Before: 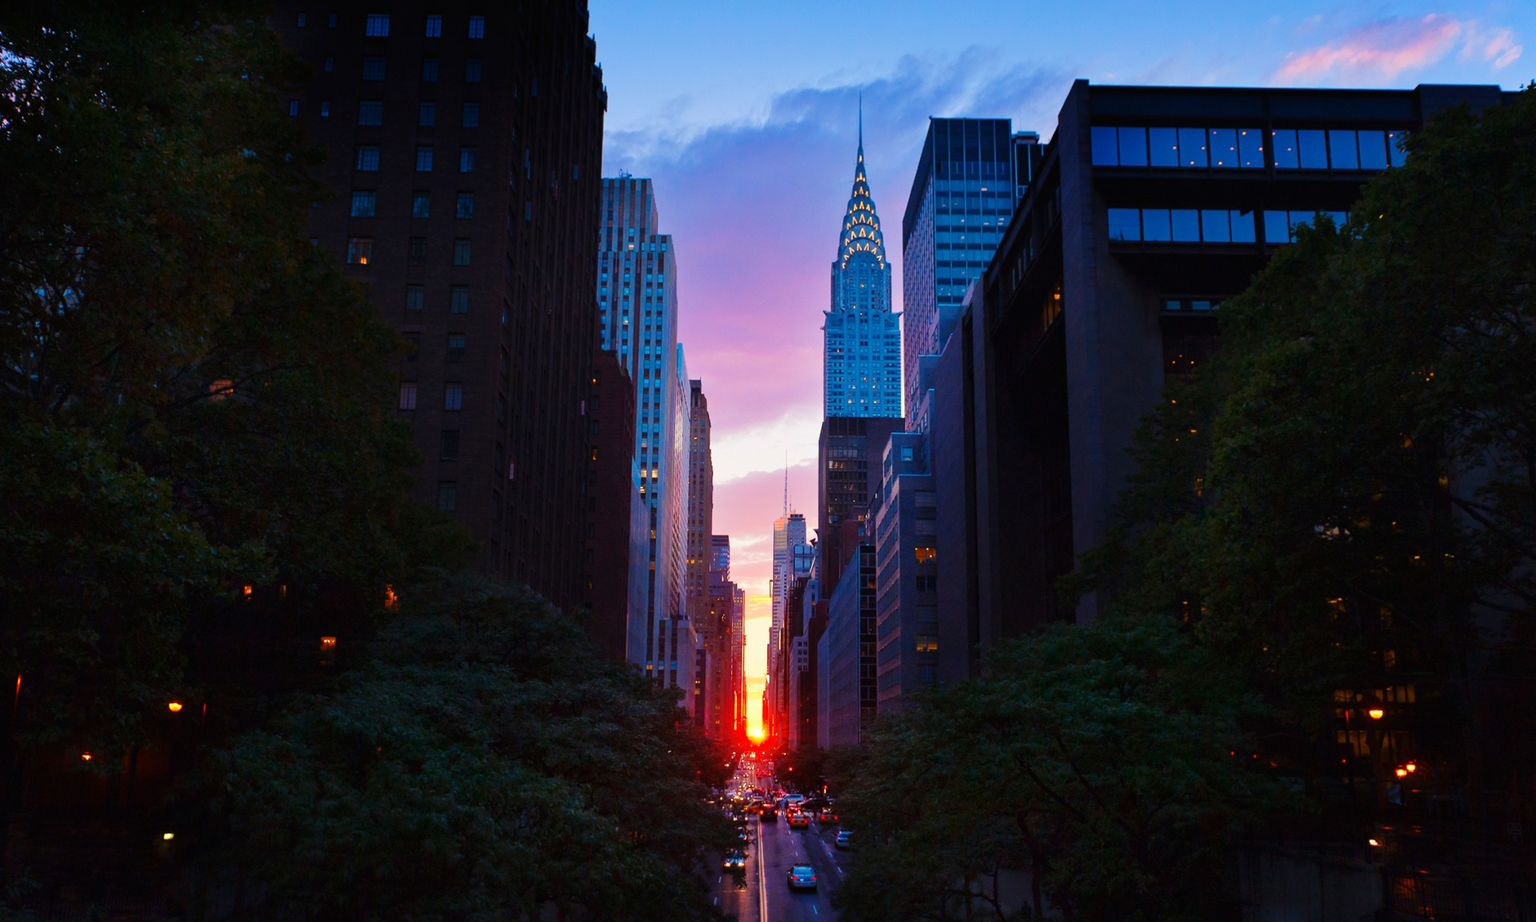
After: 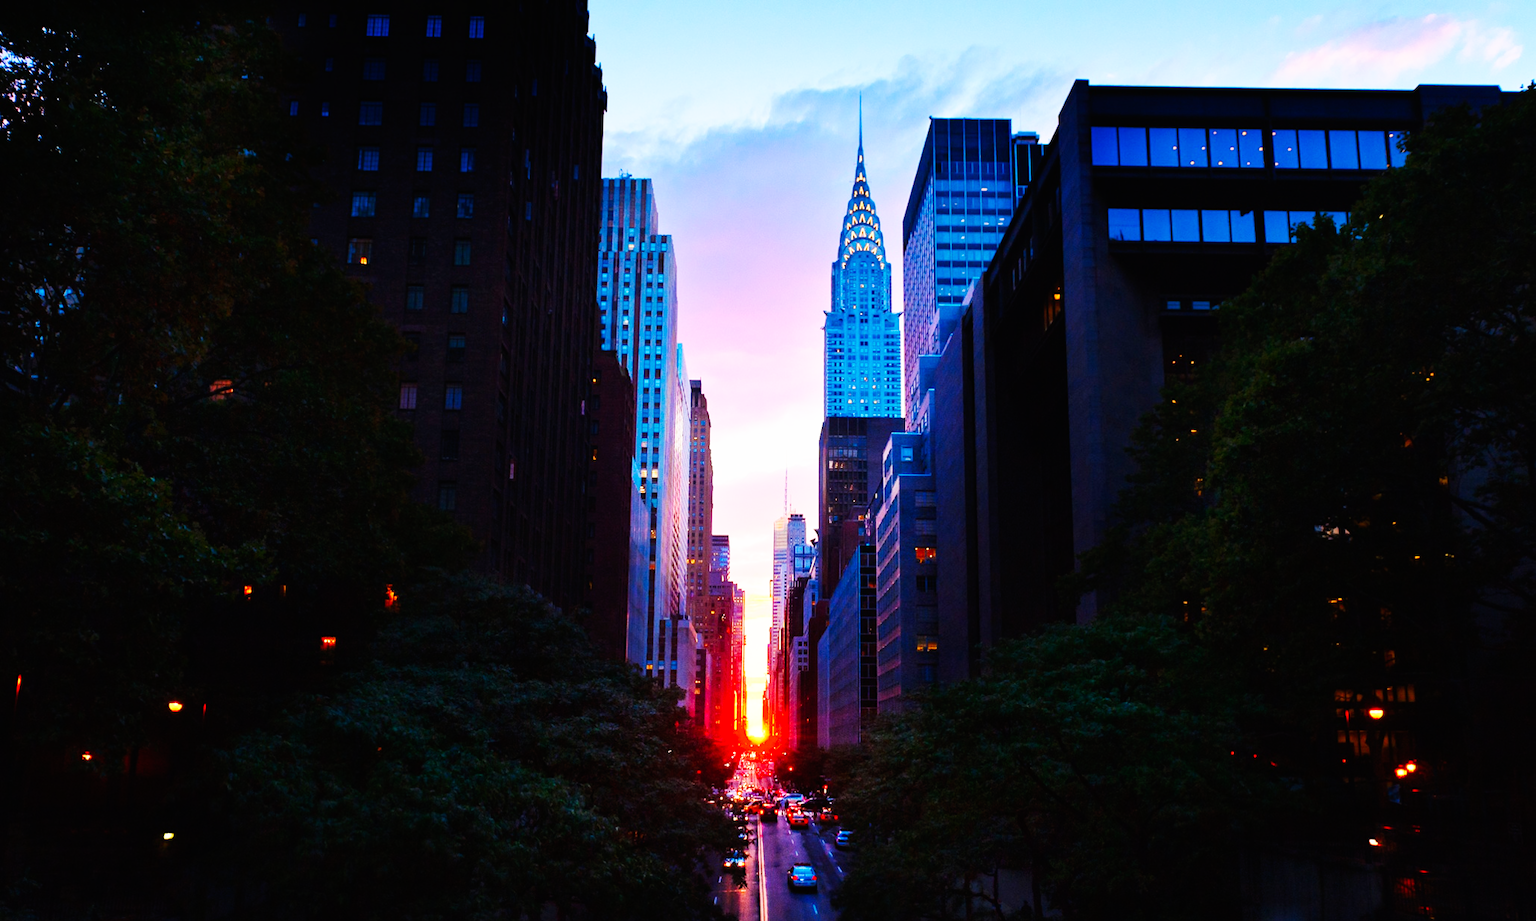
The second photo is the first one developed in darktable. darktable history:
base curve: curves: ch0 [(0, 0) (0.007, 0.004) (0.027, 0.03) (0.046, 0.07) (0.207, 0.54) (0.442, 0.872) (0.673, 0.972) (1, 1)], preserve colors none
exposure: compensate exposure bias true, compensate highlight preservation false
